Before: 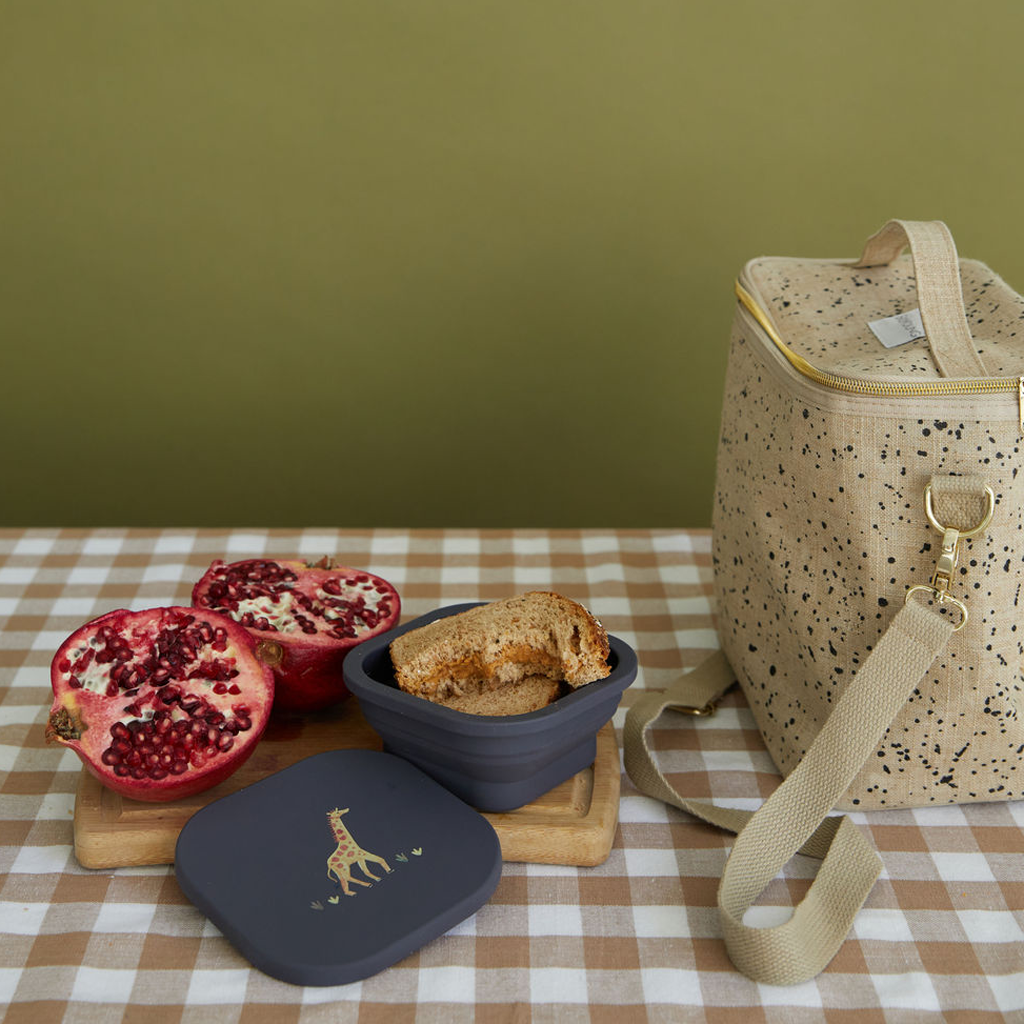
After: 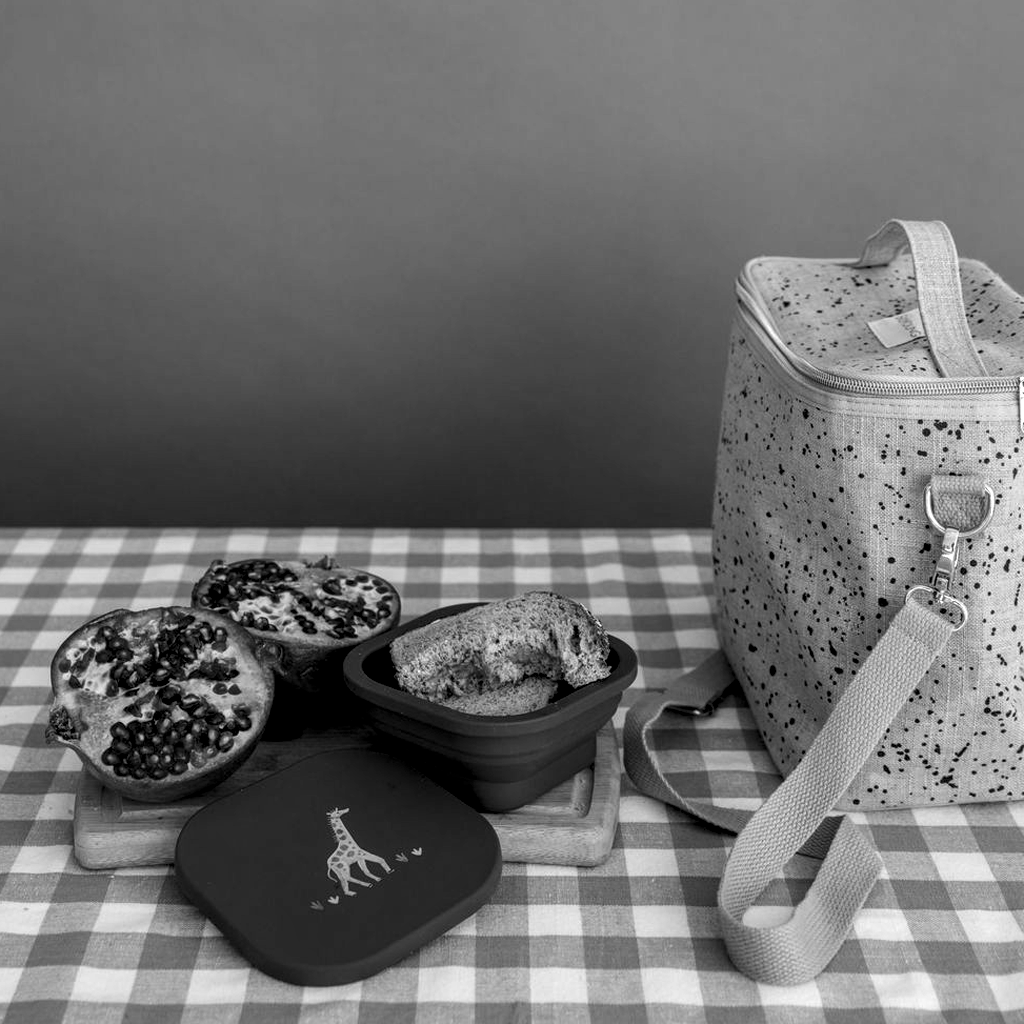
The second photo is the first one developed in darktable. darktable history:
monochrome: a -74.22, b 78.2
local contrast: highlights 20%, shadows 70%, detail 170%
color balance rgb: perceptual saturation grading › global saturation 10%, global vibrance 10%
color correction: highlights a* 0.003, highlights b* -0.283
